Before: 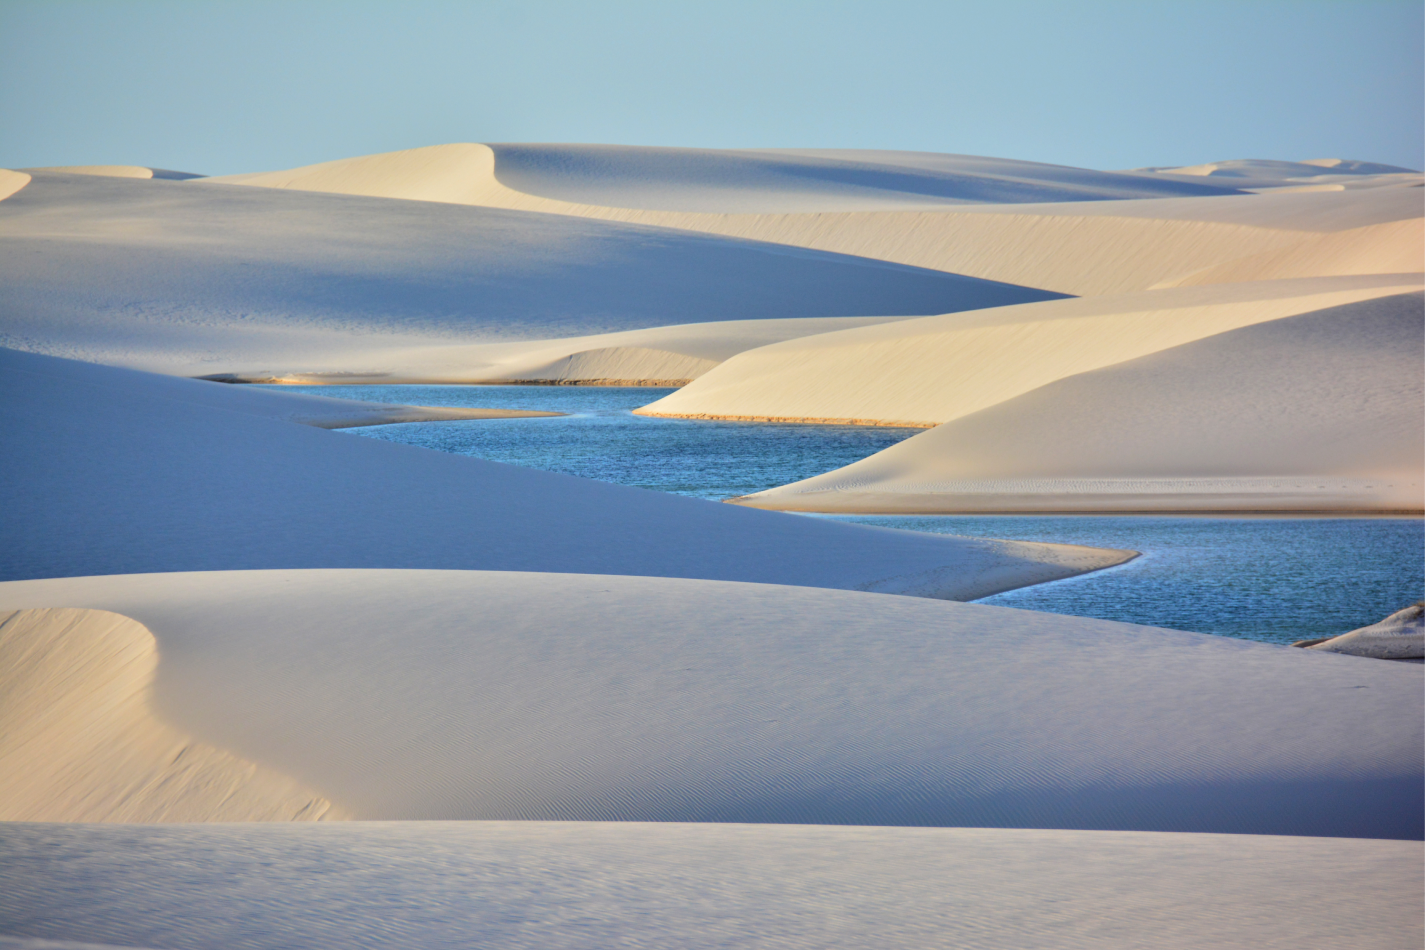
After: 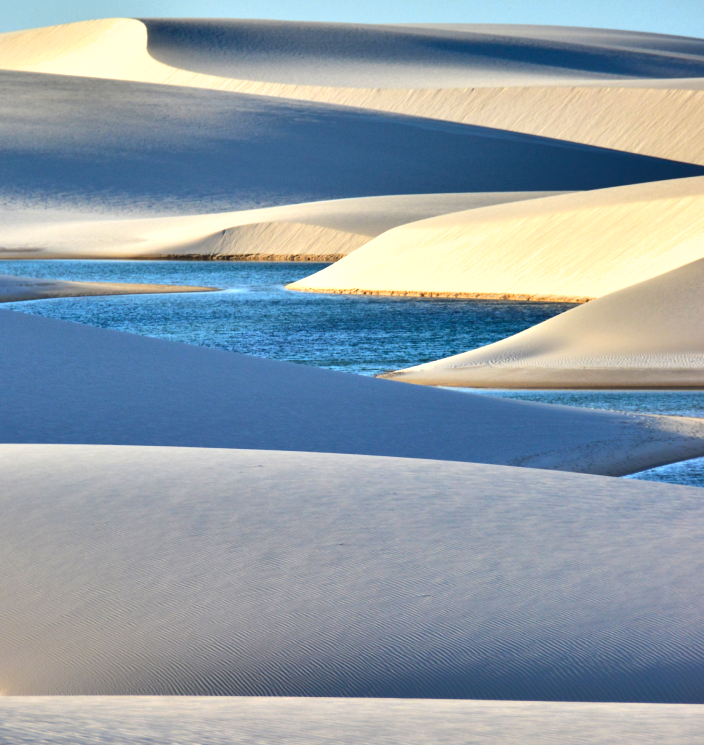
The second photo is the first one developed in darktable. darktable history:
crop and rotate: angle 0.02°, left 24.353%, top 13.219%, right 26.156%, bottom 8.224%
shadows and highlights: radius 118.69, shadows 42.21, highlights -61.56, soften with gaussian
tone equalizer: -8 EV -0.75 EV, -7 EV -0.7 EV, -6 EV -0.6 EV, -5 EV -0.4 EV, -3 EV 0.4 EV, -2 EV 0.6 EV, -1 EV 0.7 EV, +0 EV 0.75 EV, edges refinement/feathering 500, mask exposure compensation -1.57 EV, preserve details no
